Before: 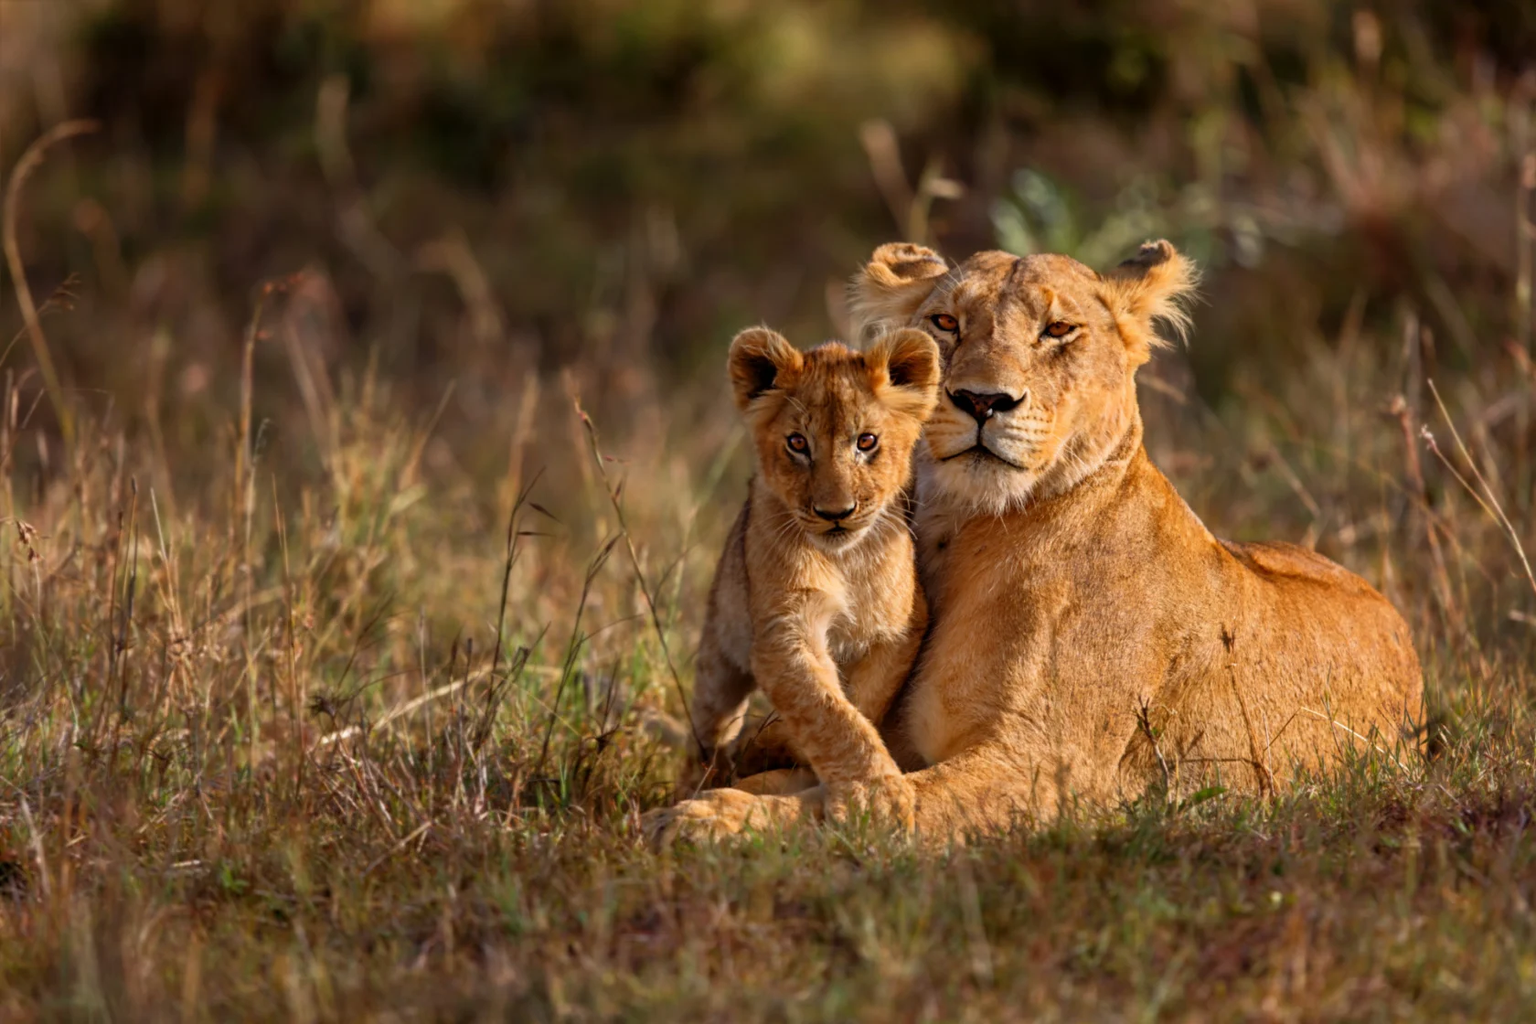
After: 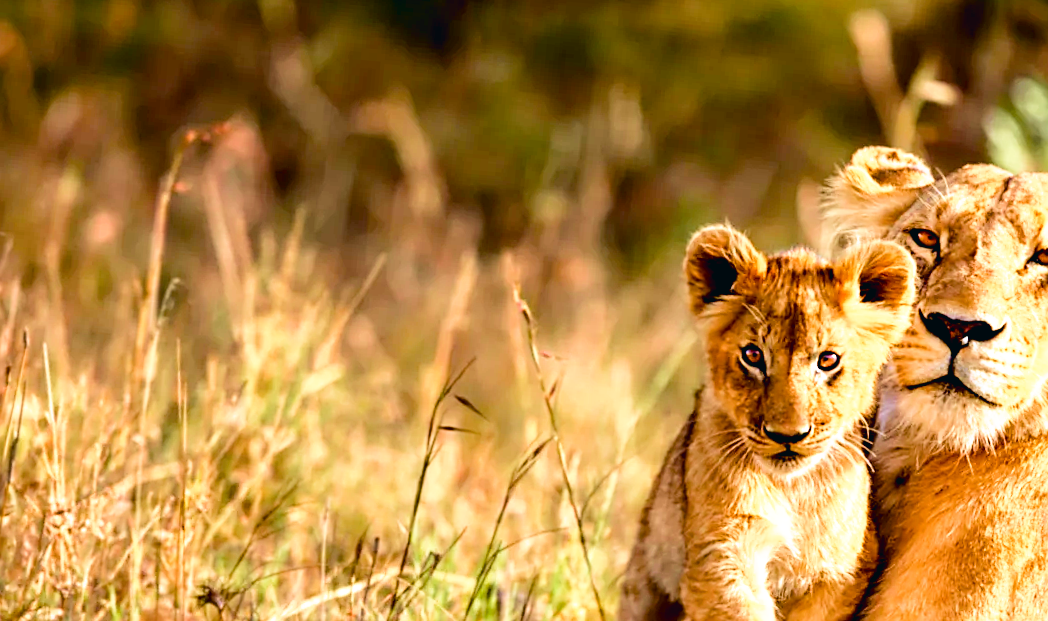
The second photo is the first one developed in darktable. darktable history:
base curve: curves: ch0 [(0, 0) (0.579, 0.807) (1, 1)], preserve colors none
exposure: black level correction 0.005, exposure 0.286 EV, compensate highlight preservation false
color balance rgb: perceptual saturation grading › global saturation 20%, perceptual saturation grading › highlights -50%, perceptual saturation grading › shadows 30%, perceptual brilliance grading › global brilliance 10%, perceptual brilliance grading › shadows 15%
crop and rotate: angle -4.99°, left 2.122%, top 6.945%, right 27.566%, bottom 30.519%
velvia: strength 27%
sharpen: on, module defaults
tone curve: curves: ch0 [(0, 0.023) (0.087, 0.065) (0.184, 0.168) (0.45, 0.54) (0.57, 0.683) (0.722, 0.825) (0.877, 0.948) (1, 1)]; ch1 [(0, 0) (0.388, 0.369) (0.44, 0.44) (0.489, 0.481) (0.534, 0.528) (0.657, 0.655) (1, 1)]; ch2 [(0, 0) (0.353, 0.317) (0.408, 0.427) (0.472, 0.46) (0.5, 0.488) (0.537, 0.518) (0.576, 0.592) (0.625, 0.631) (1, 1)], color space Lab, independent channels, preserve colors none
